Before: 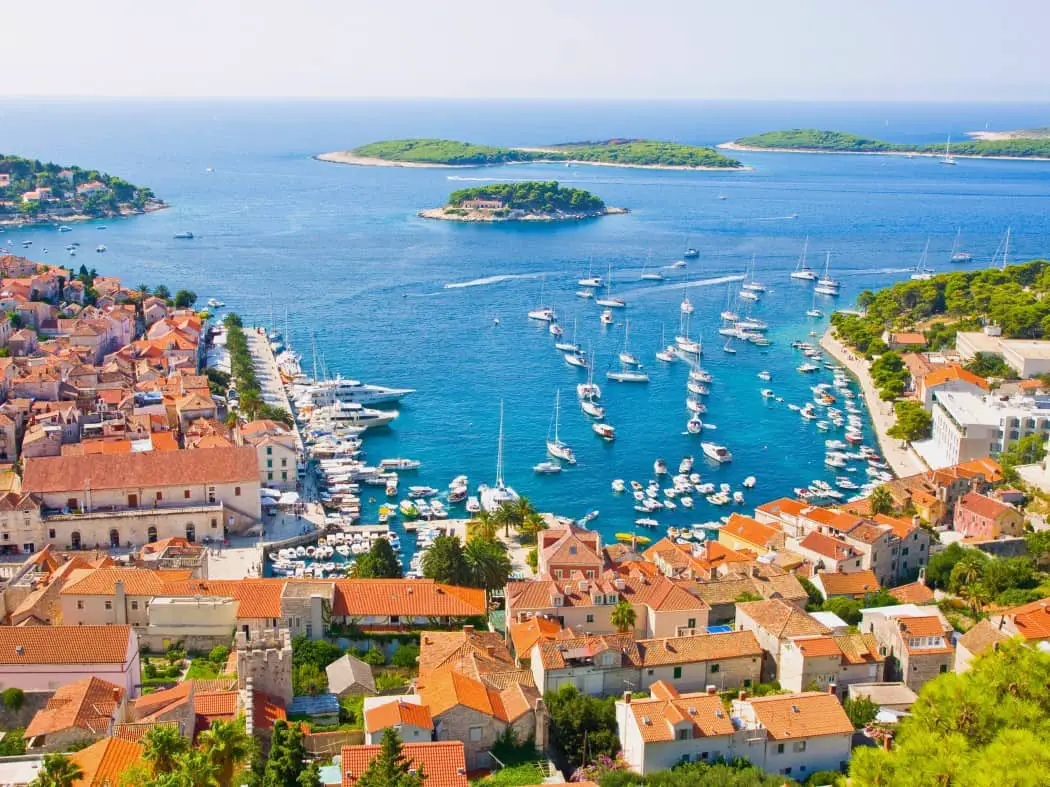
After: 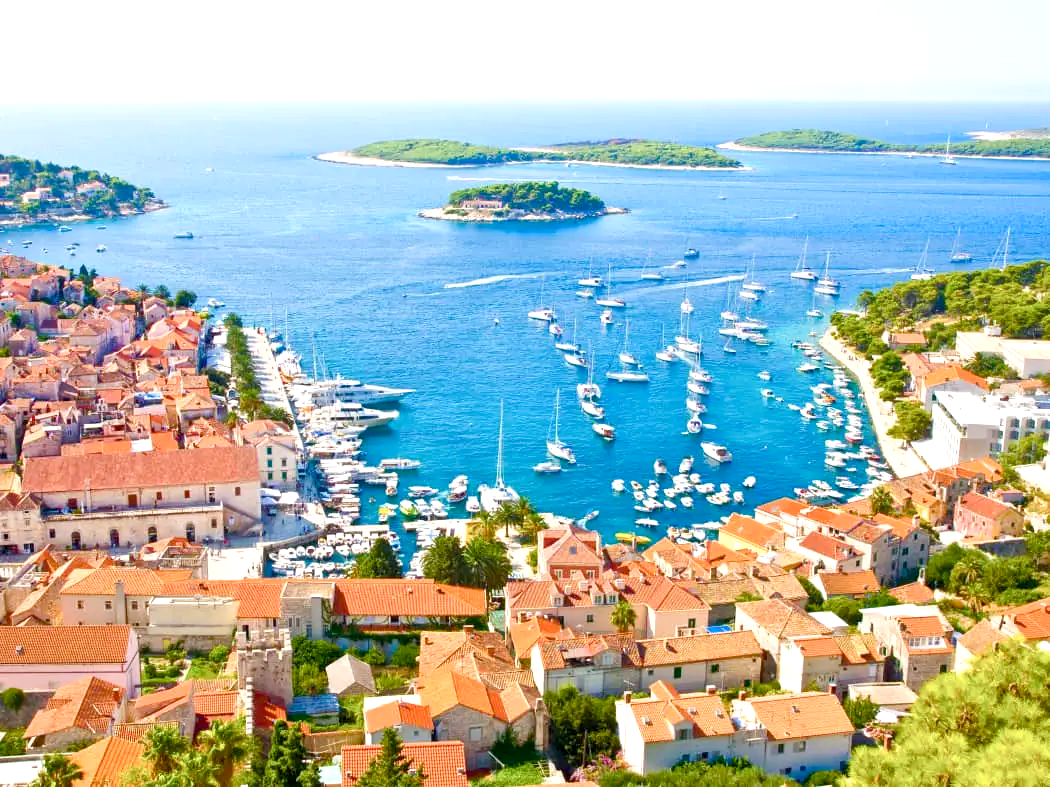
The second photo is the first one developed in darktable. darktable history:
color balance rgb: global offset › luminance -0.485%, perceptual saturation grading › global saturation 25.132%, perceptual saturation grading › highlights -50.492%, perceptual saturation grading › shadows 30.741%, global vibrance 20%
exposure: exposure 0.605 EV, compensate highlight preservation false
